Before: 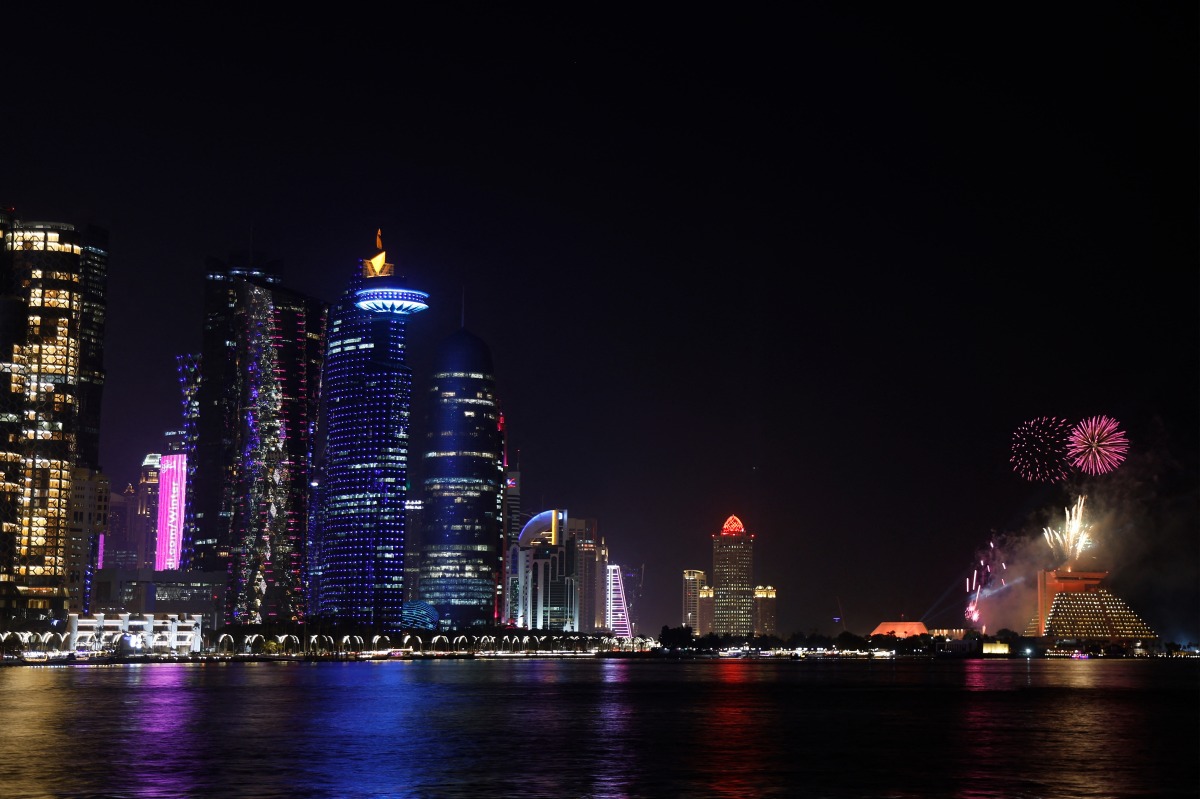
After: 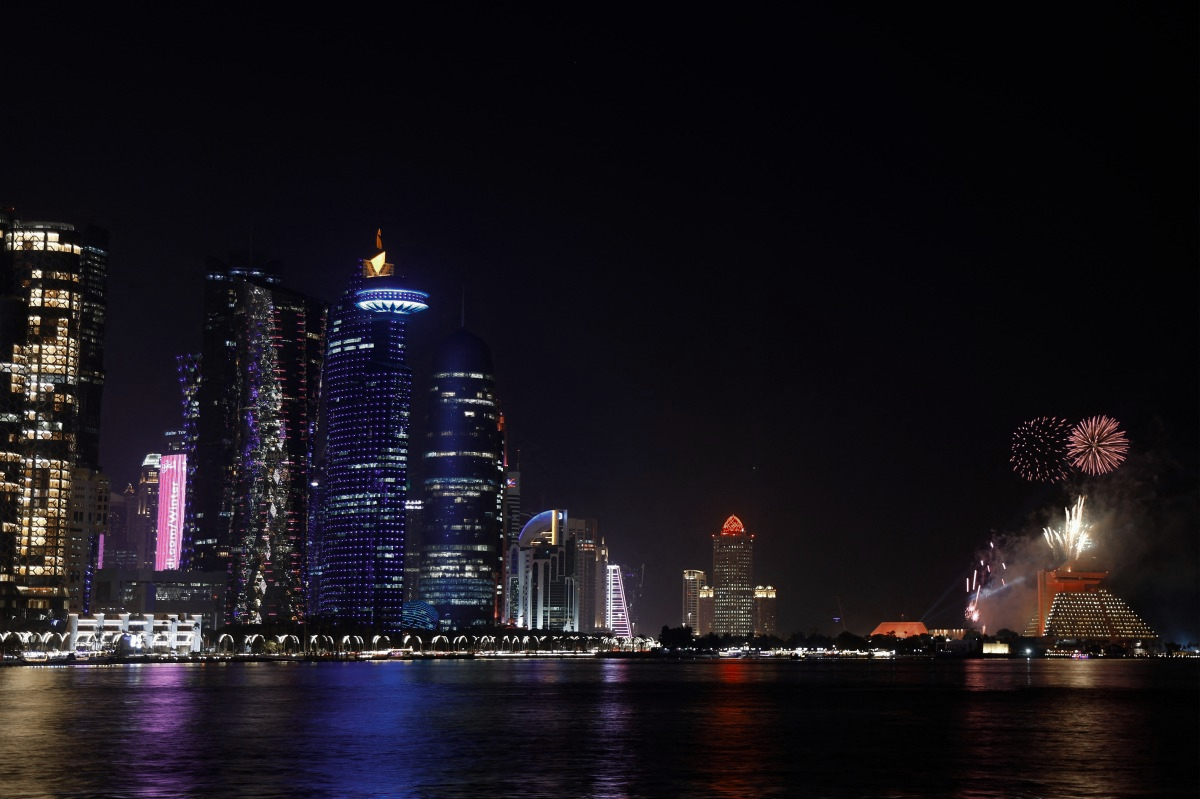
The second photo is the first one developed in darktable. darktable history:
color zones: curves: ch0 [(0, 0.5) (0.125, 0.4) (0.25, 0.5) (0.375, 0.4) (0.5, 0.4) (0.625, 0.35) (0.75, 0.35) (0.875, 0.5)]; ch1 [(0, 0.35) (0.125, 0.45) (0.25, 0.35) (0.375, 0.35) (0.5, 0.35) (0.625, 0.35) (0.75, 0.45) (0.875, 0.35)]; ch2 [(0, 0.6) (0.125, 0.5) (0.25, 0.5) (0.375, 0.6) (0.5, 0.6) (0.625, 0.5) (0.75, 0.5) (0.875, 0.5)], mix 32.97%
